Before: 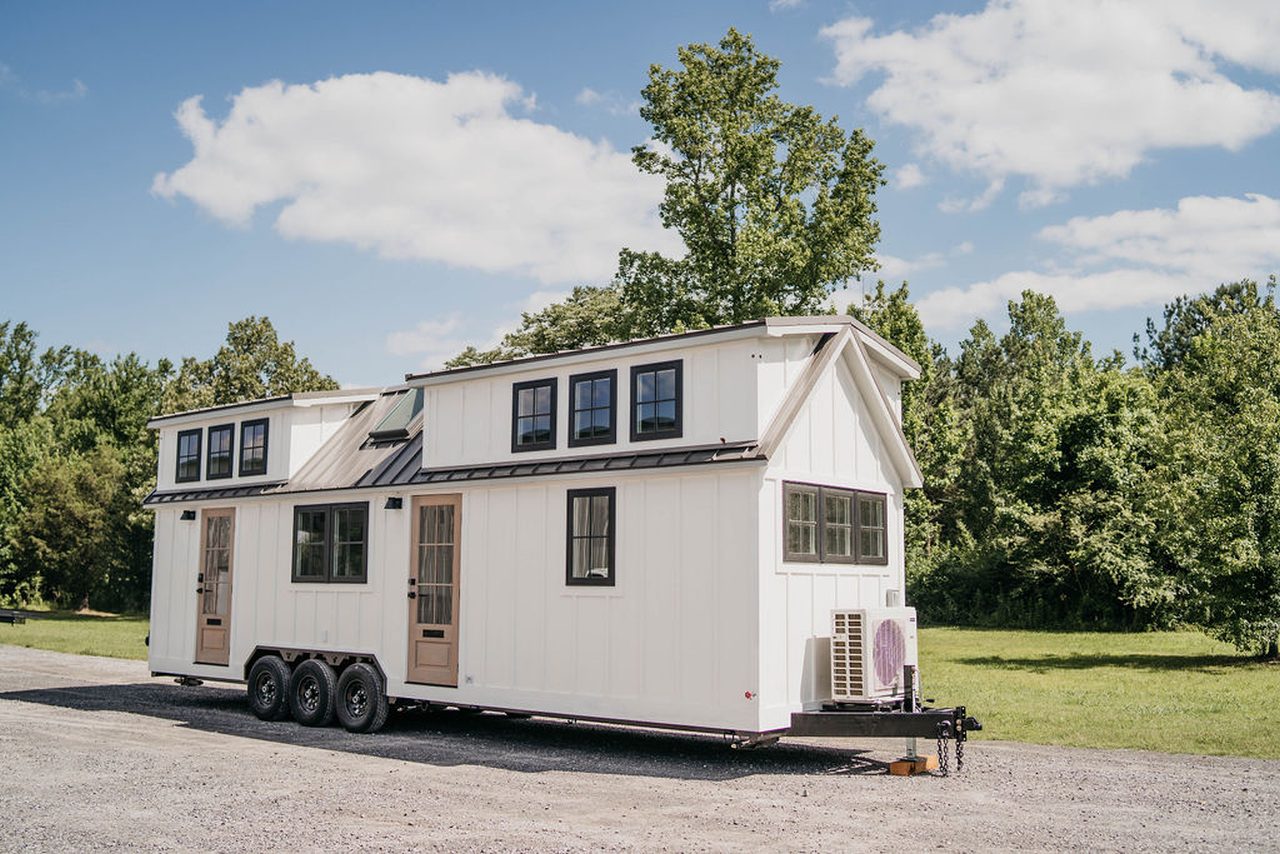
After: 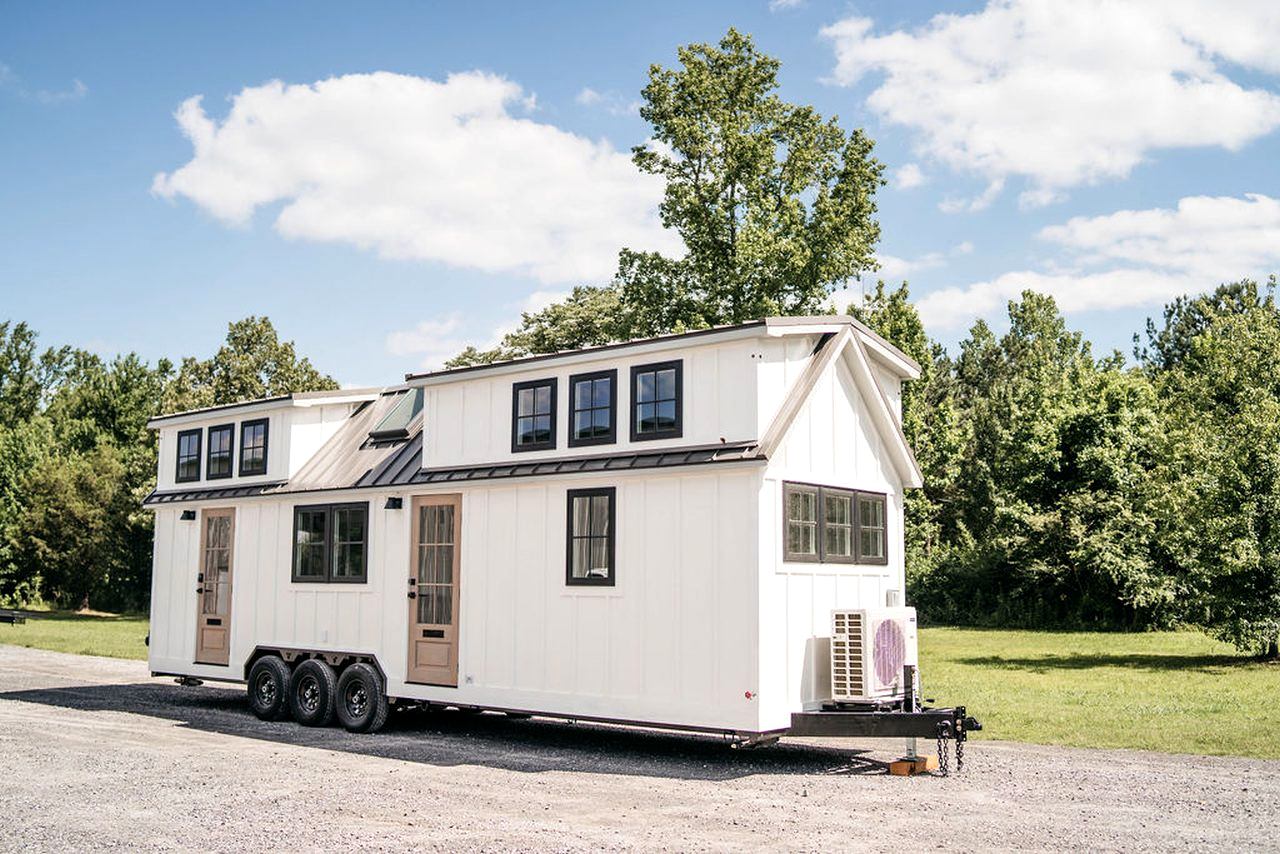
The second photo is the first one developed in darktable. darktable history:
exposure: black level correction 0.001, compensate exposure bias true, compensate highlight preservation false
tone equalizer: -8 EV -0.402 EV, -7 EV -0.358 EV, -6 EV -0.353 EV, -5 EV -0.247 EV, -3 EV 0.222 EV, -2 EV 0.354 EV, -1 EV 0.407 EV, +0 EV 0.39 EV
